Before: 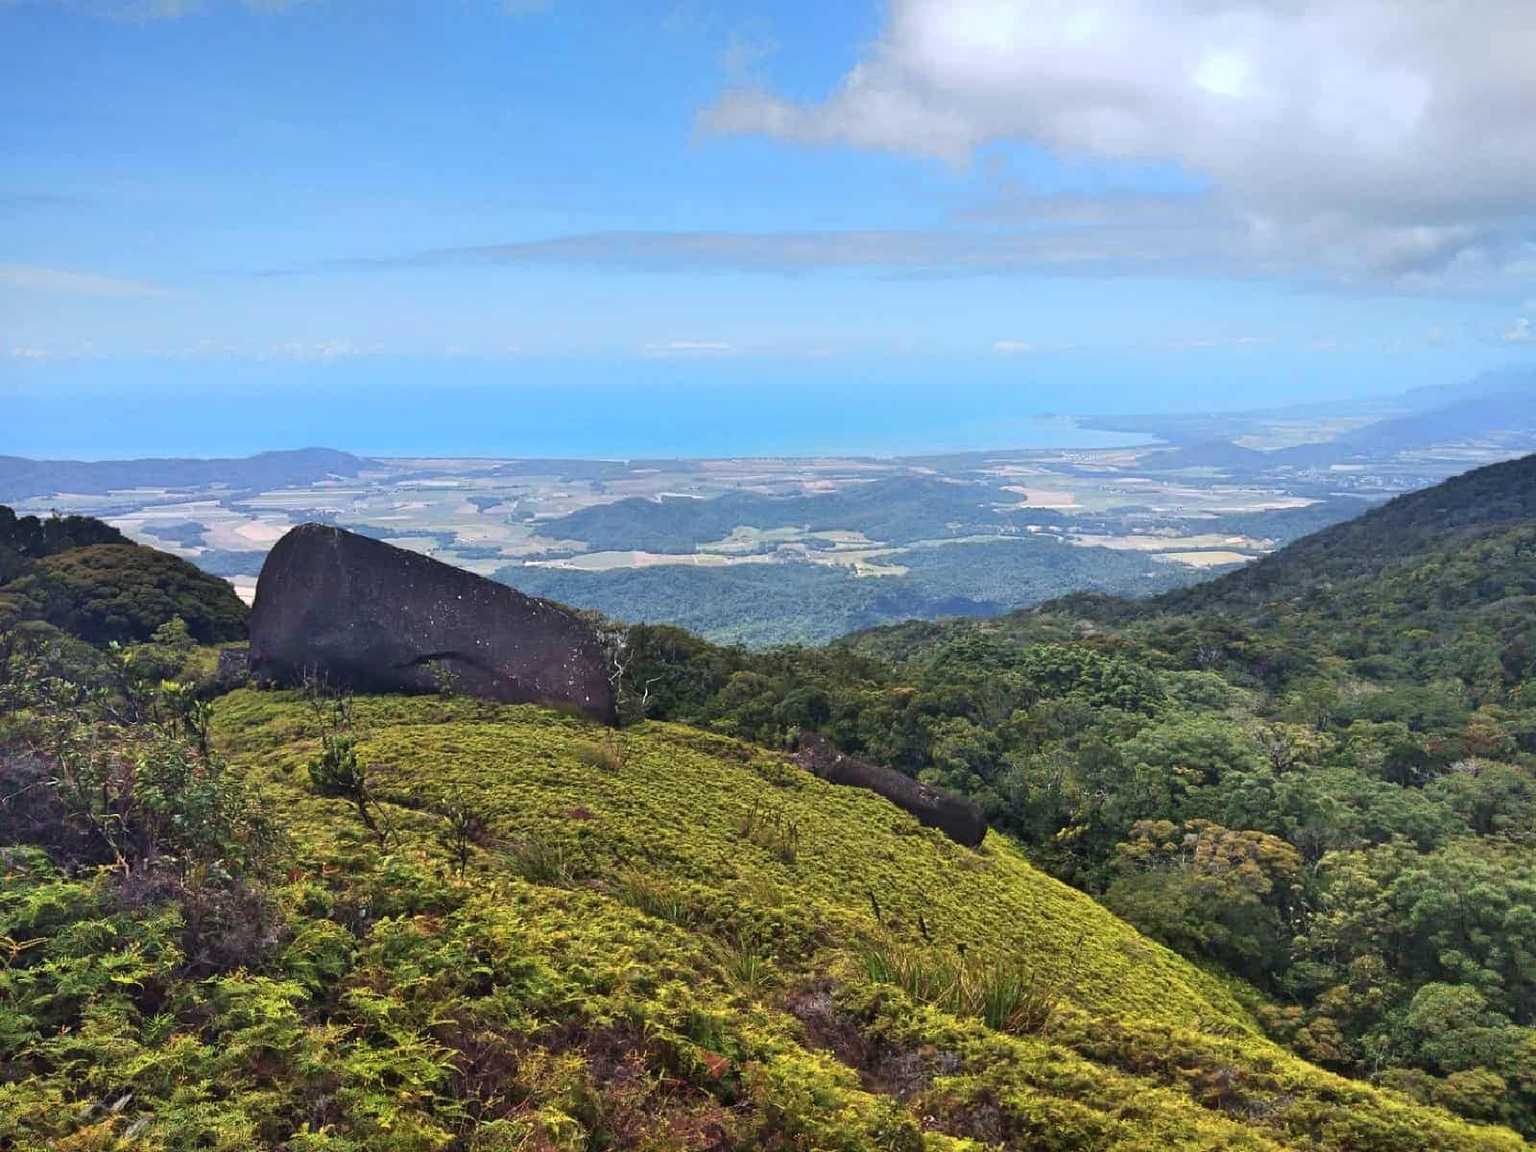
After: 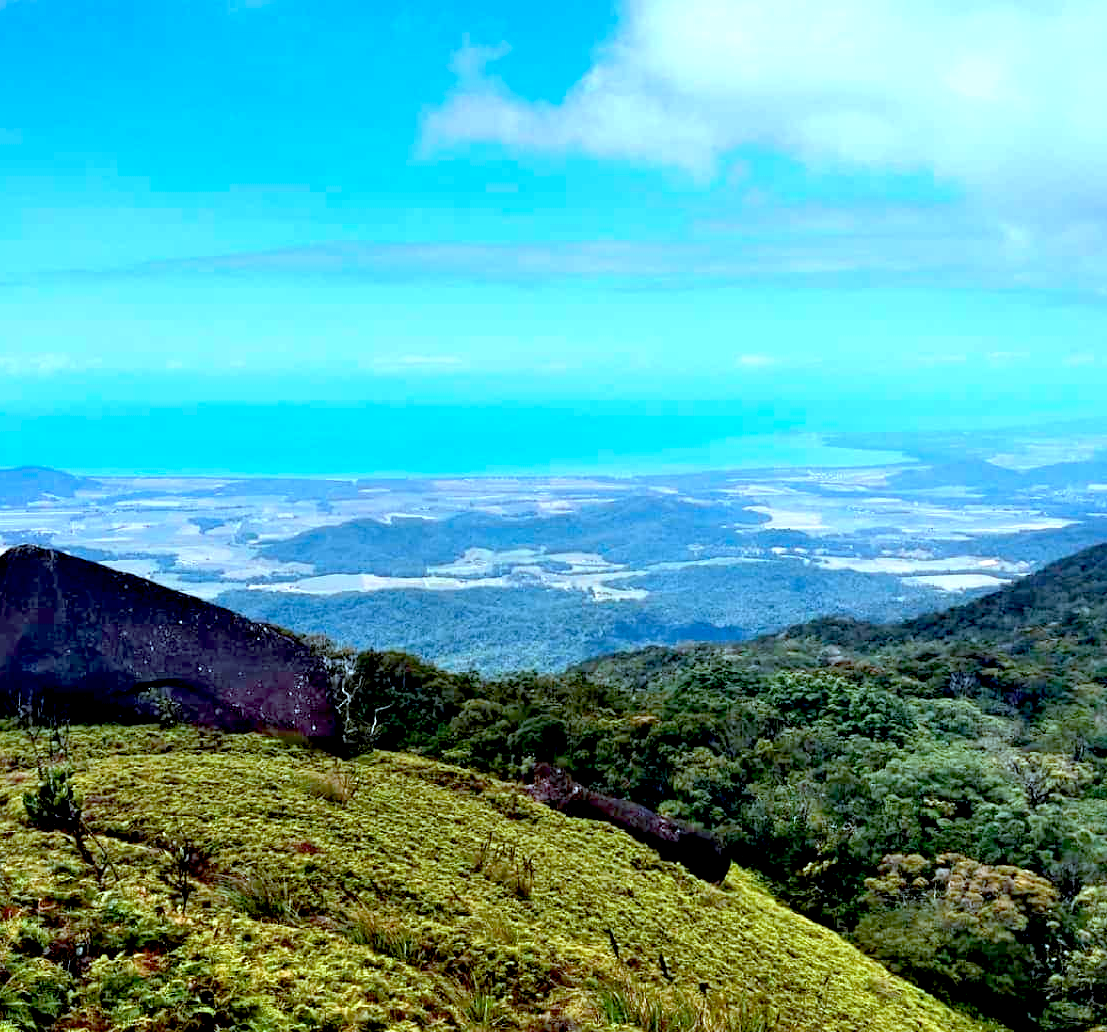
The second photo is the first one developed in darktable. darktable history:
crop: left 18.637%, right 12.135%, bottom 13.982%
color correction: highlights a* -9.85, highlights b* -21.6
exposure: black level correction 0.038, exposure 0.5 EV, compensate exposure bias true, compensate highlight preservation false
